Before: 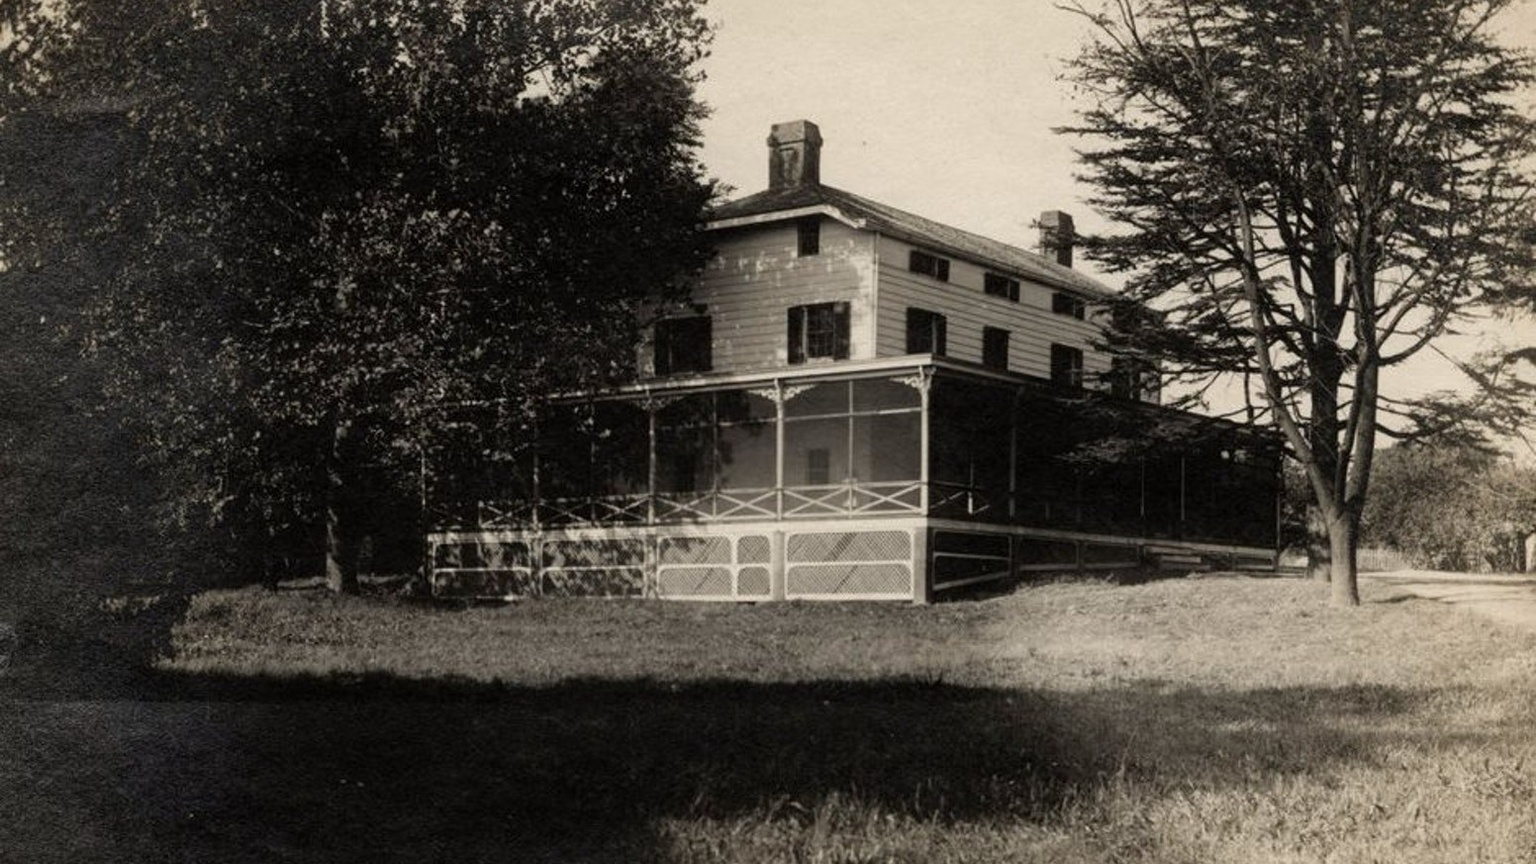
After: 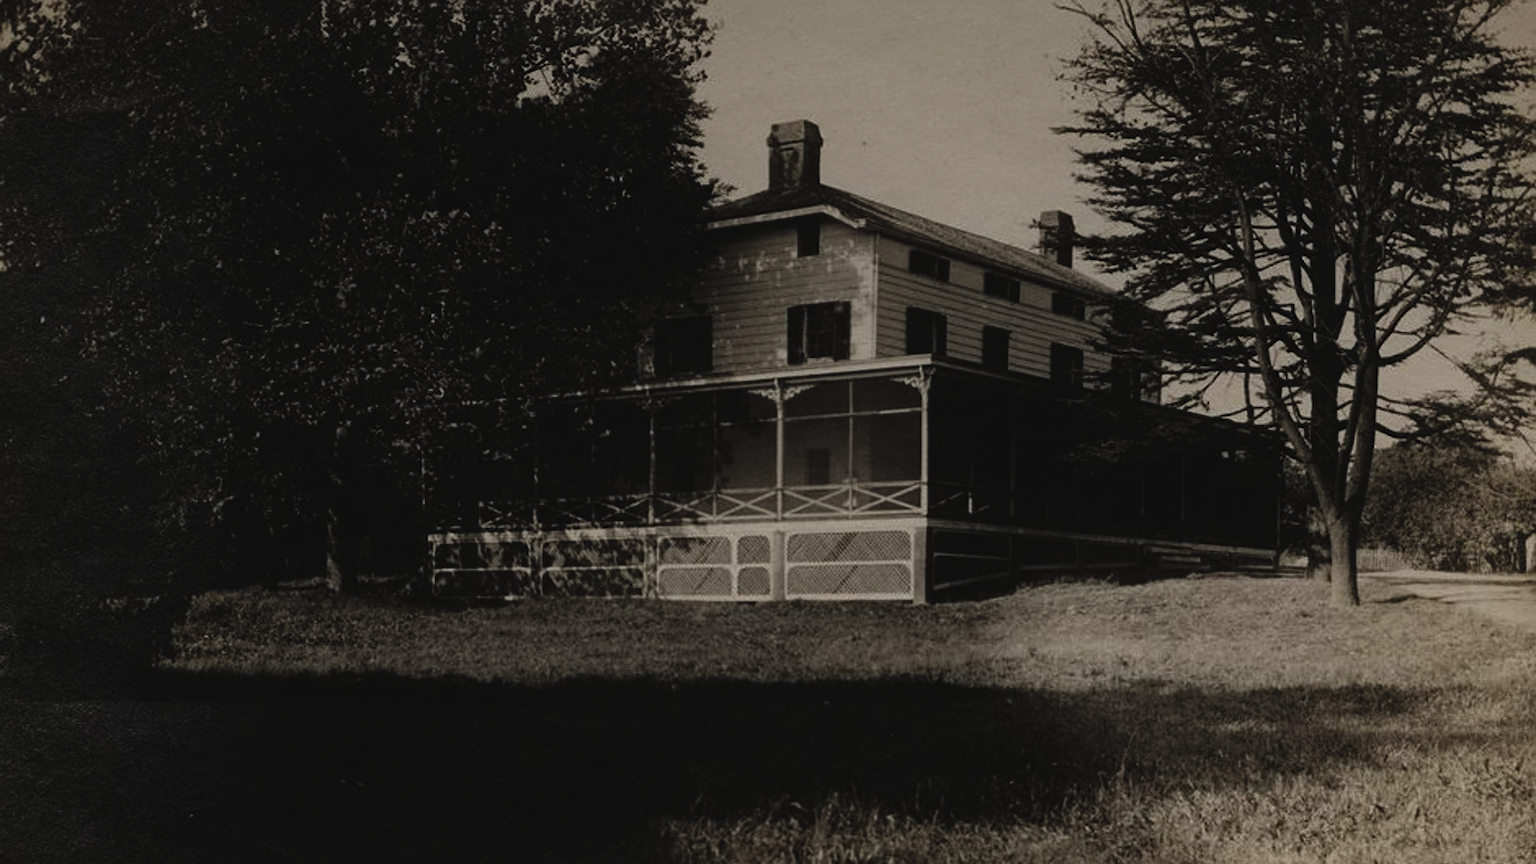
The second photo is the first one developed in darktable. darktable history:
rgb curve: curves: ch0 [(0, 0.186) (0.314, 0.284) (0.775, 0.708) (1, 1)], compensate middle gray true, preserve colors none
sharpen: amount 0.2
graduated density: on, module defaults
filmic rgb: middle gray luminance 29%, black relative exposure -10.3 EV, white relative exposure 5.5 EV, threshold 6 EV, target black luminance 0%, hardness 3.95, latitude 2.04%, contrast 1.132, highlights saturation mix 5%, shadows ↔ highlights balance 15.11%, preserve chrominance no, color science v3 (2019), use custom middle-gray values true, iterations of high-quality reconstruction 0, enable highlight reconstruction true
